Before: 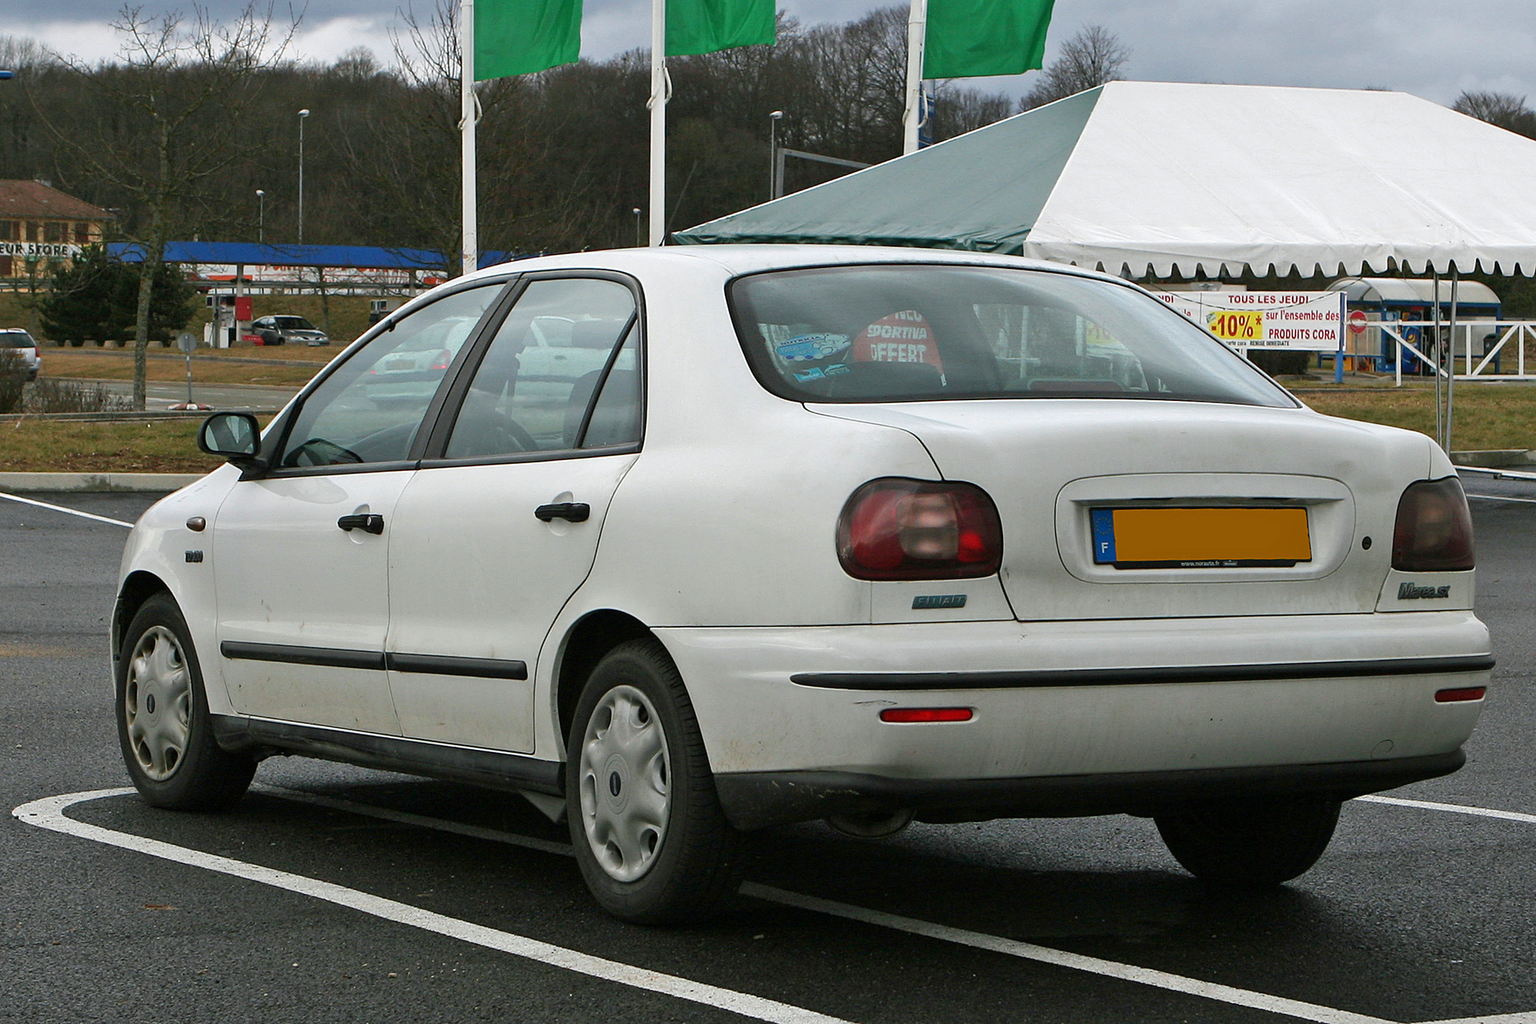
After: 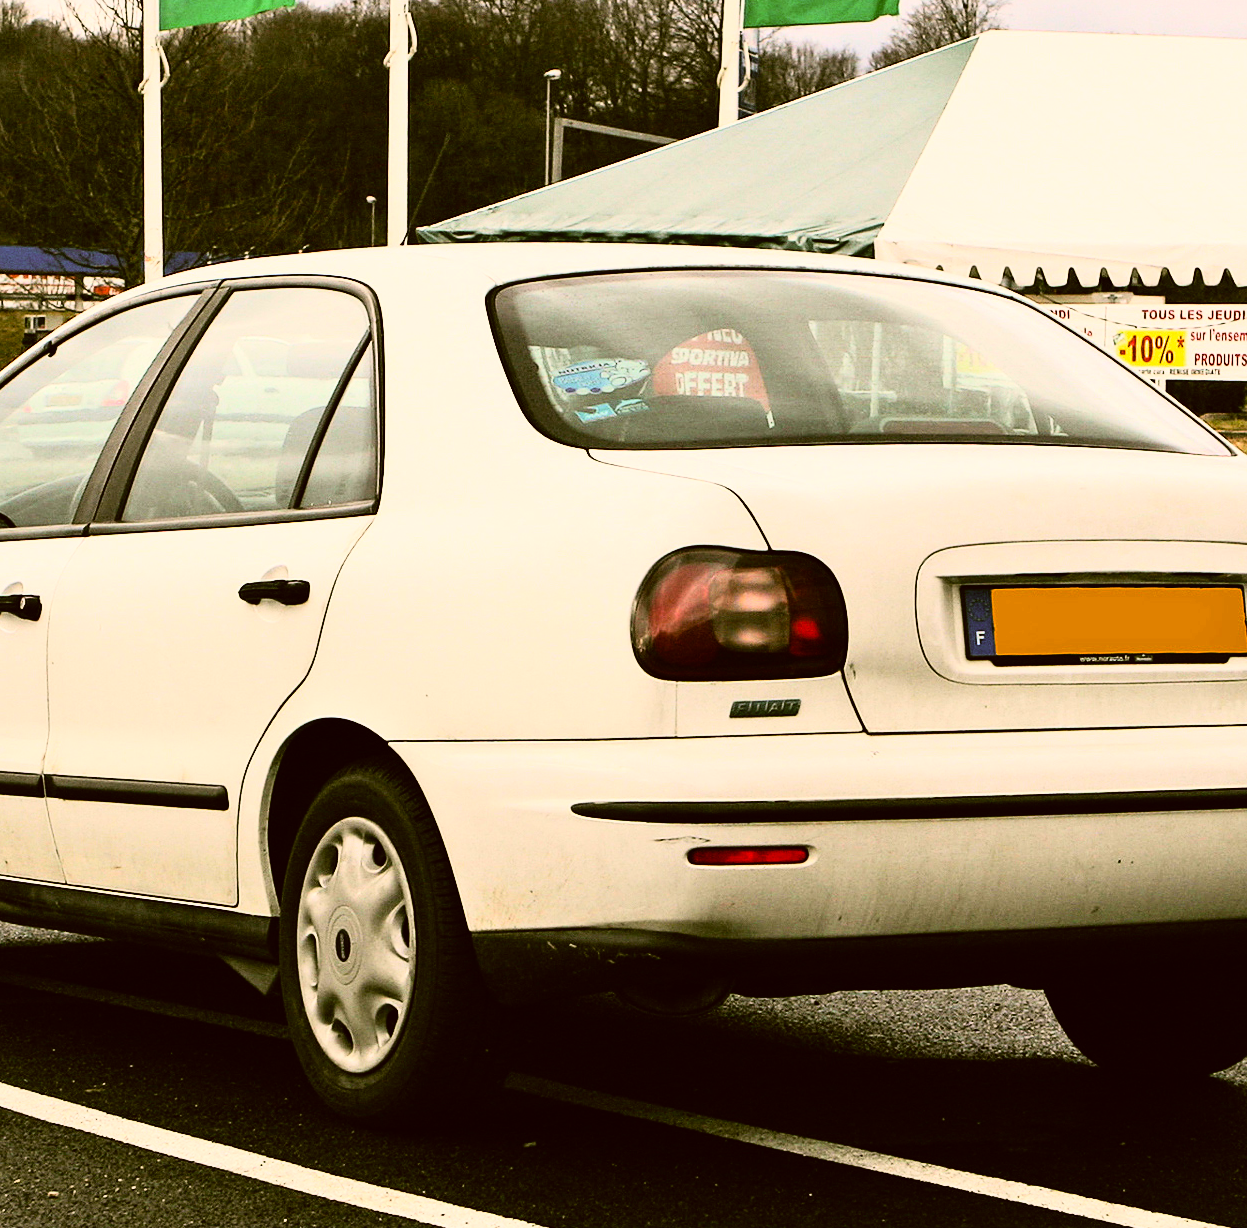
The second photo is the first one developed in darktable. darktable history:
color correction: highlights a* 8.98, highlights b* 15.09, shadows a* -0.49, shadows b* 26.52
crop and rotate: left 22.918%, top 5.629%, right 14.711%, bottom 2.247%
rgb curve: curves: ch0 [(0, 0) (0.21, 0.15) (0.24, 0.21) (0.5, 0.75) (0.75, 0.96) (0.89, 0.99) (1, 1)]; ch1 [(0, 0.02) (0.21, 0.13) (0.25, 0.2) (0.5, 0.67) (0.75, 0.9) (0.89, 0.97) (1, 1)]; ch2 [(0, 0.02) (0.21, 0.13) (0.25, 0.2) (0.5, 0.67) (0.75, 0.9) (0.89, 0.97) (1, 1)], compensate middle gray true
